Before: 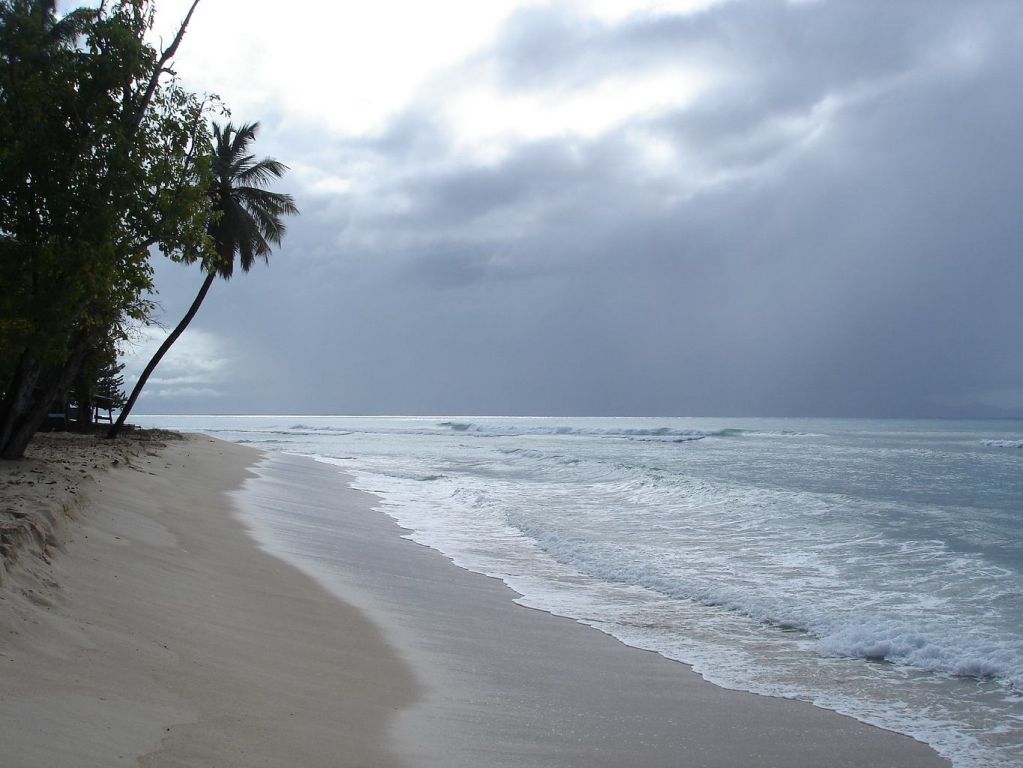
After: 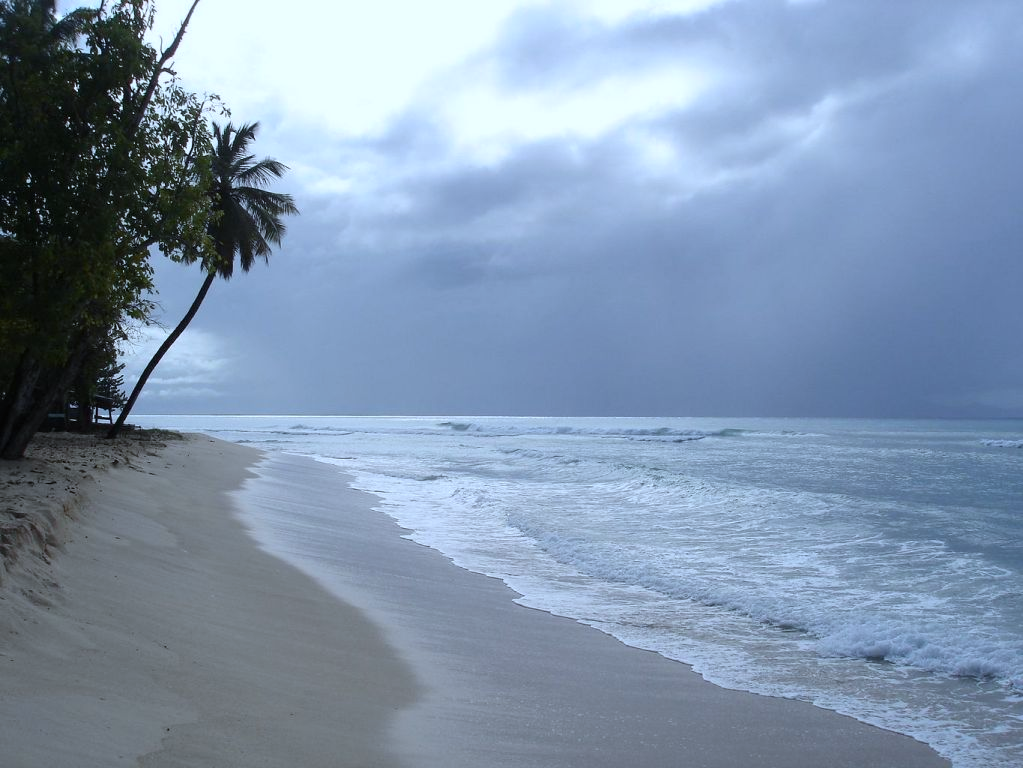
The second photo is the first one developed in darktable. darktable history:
white balance: red 0.924, blue 1.095
exposure: exposure 0 EV, compensate highlight preservation false
